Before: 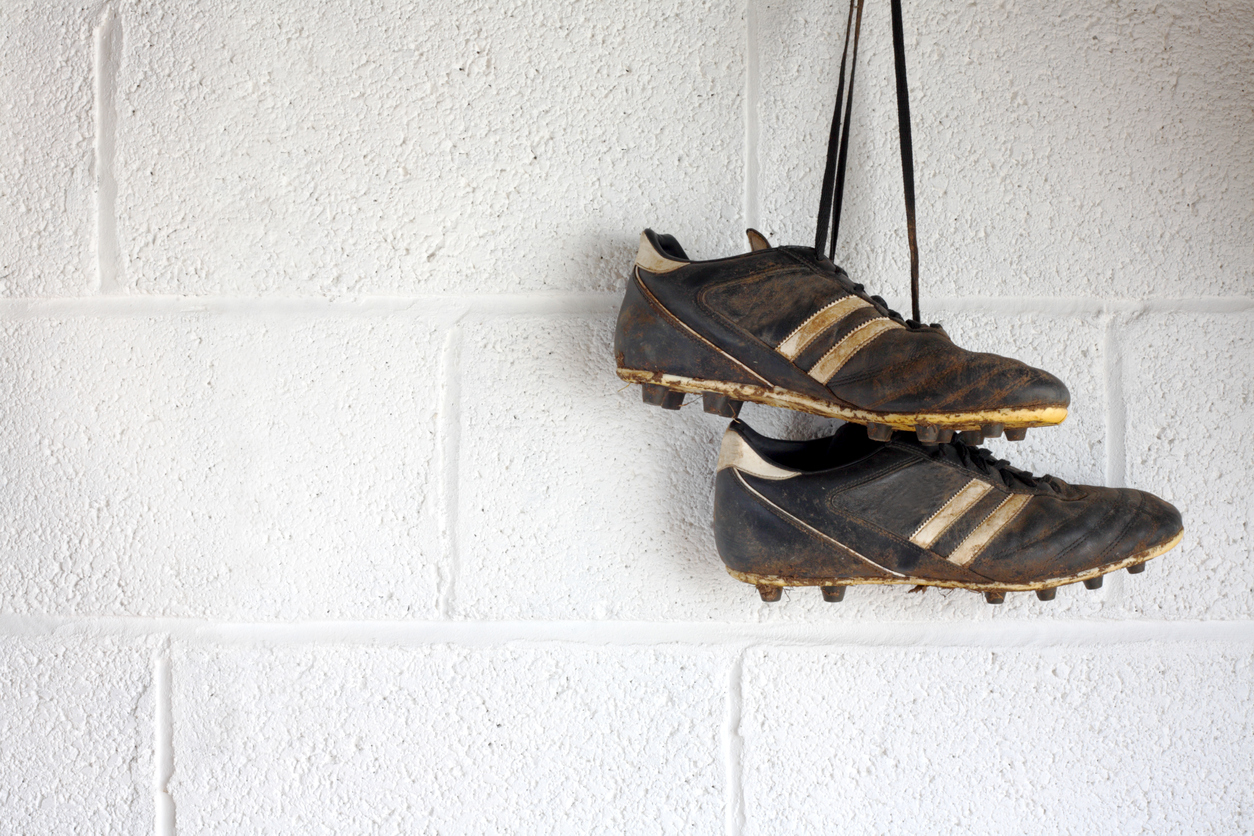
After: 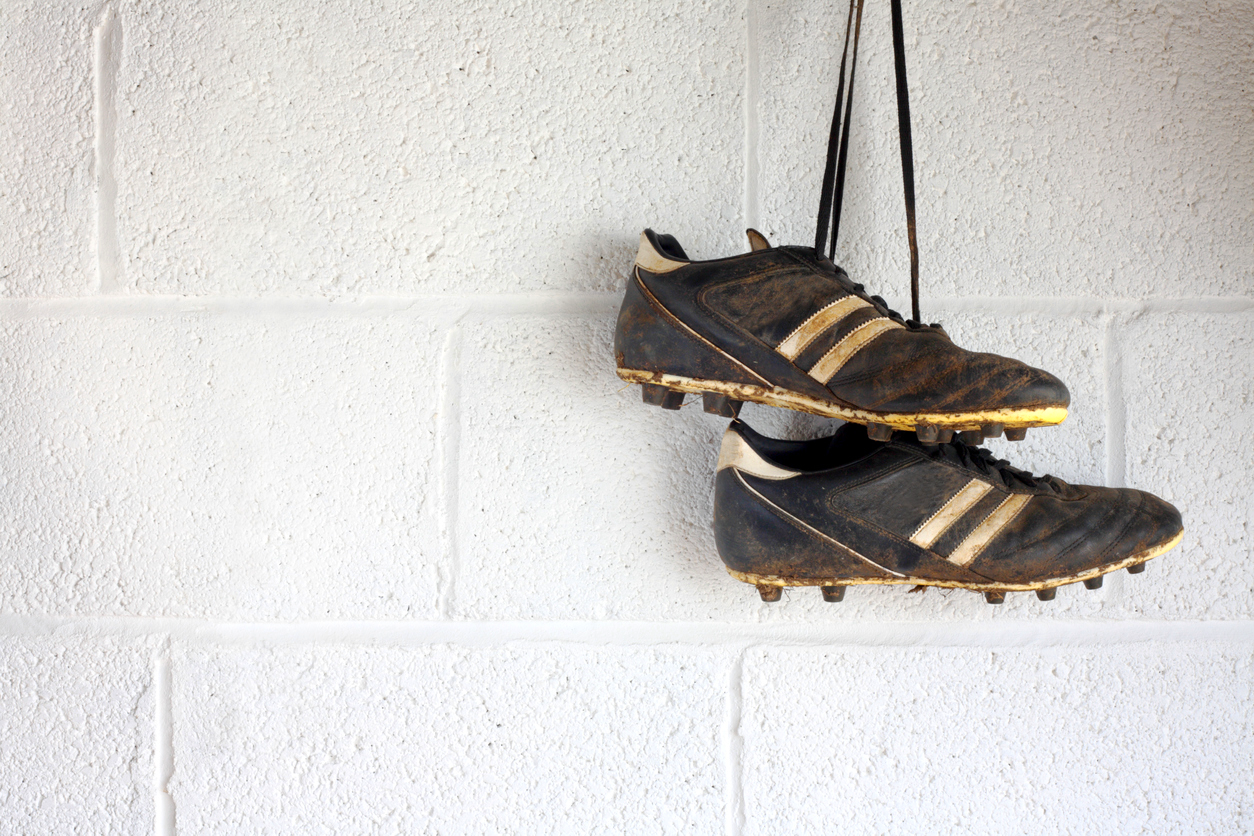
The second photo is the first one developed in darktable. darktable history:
color zones: curves: ch0 [(0.099, 0.624) (0.257, 0.596) (0.384, 0.376) (0.529, 0.492) (0.697, 0.564) (0.768, 0.532) (0.908, 0.644)]; ch1 [(0.112, 0.564) (0.254, 0.612) (0.432, 0.676) (0.592, 0.456) (0.743, 0.684) (0.888, 0.536)]; ch2 [(0.25, 0.5) (0.469, 0.36) (0.75, 0.5)]
white balance: emerald 1
contrast brightness saturation: contrast 0.07
